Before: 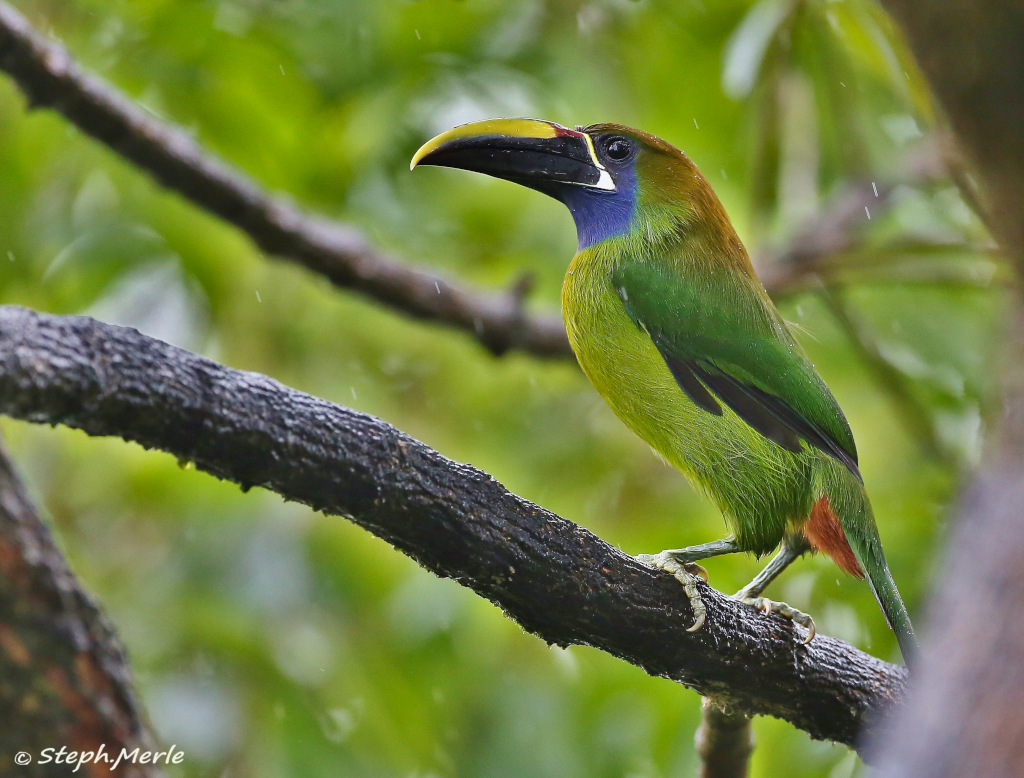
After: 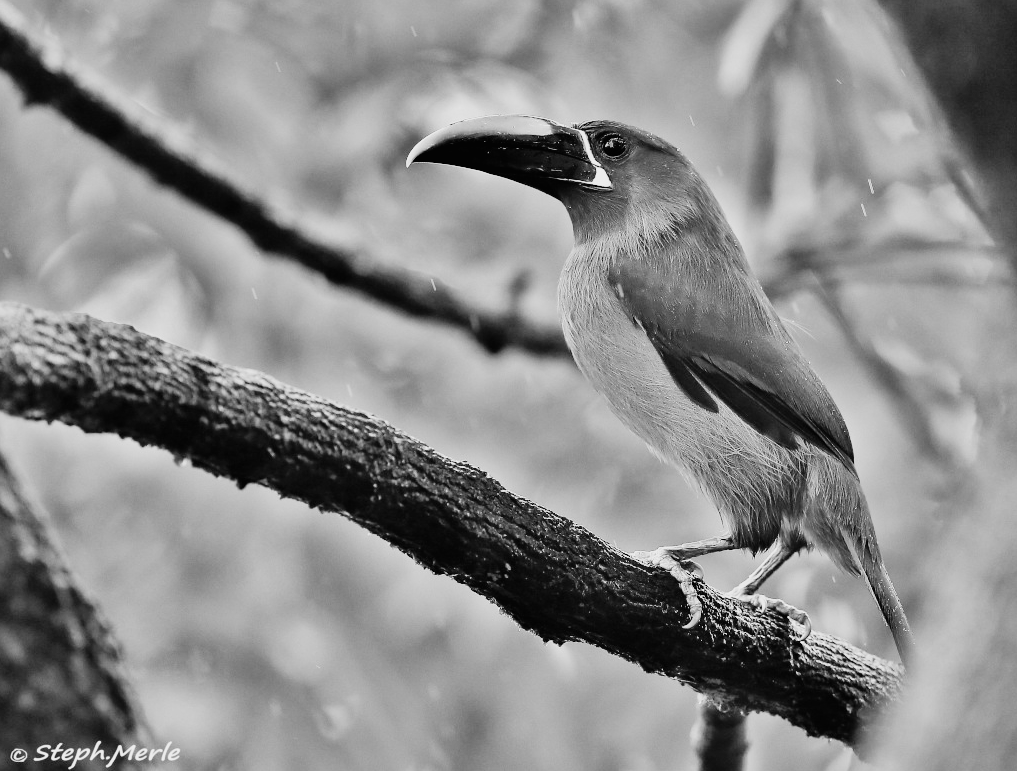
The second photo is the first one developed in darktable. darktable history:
contrast brightness saturation: contrast 0.14, brightness 0.21
filmic rgb: black relative exposure -5 EV, hardness 2.88, contrast 1.3, highlights saturation mix -30%
crop: left 0.434%, top 0.485%, right 0.244%, bottom 0.386%
monochrome: on, module defaults
